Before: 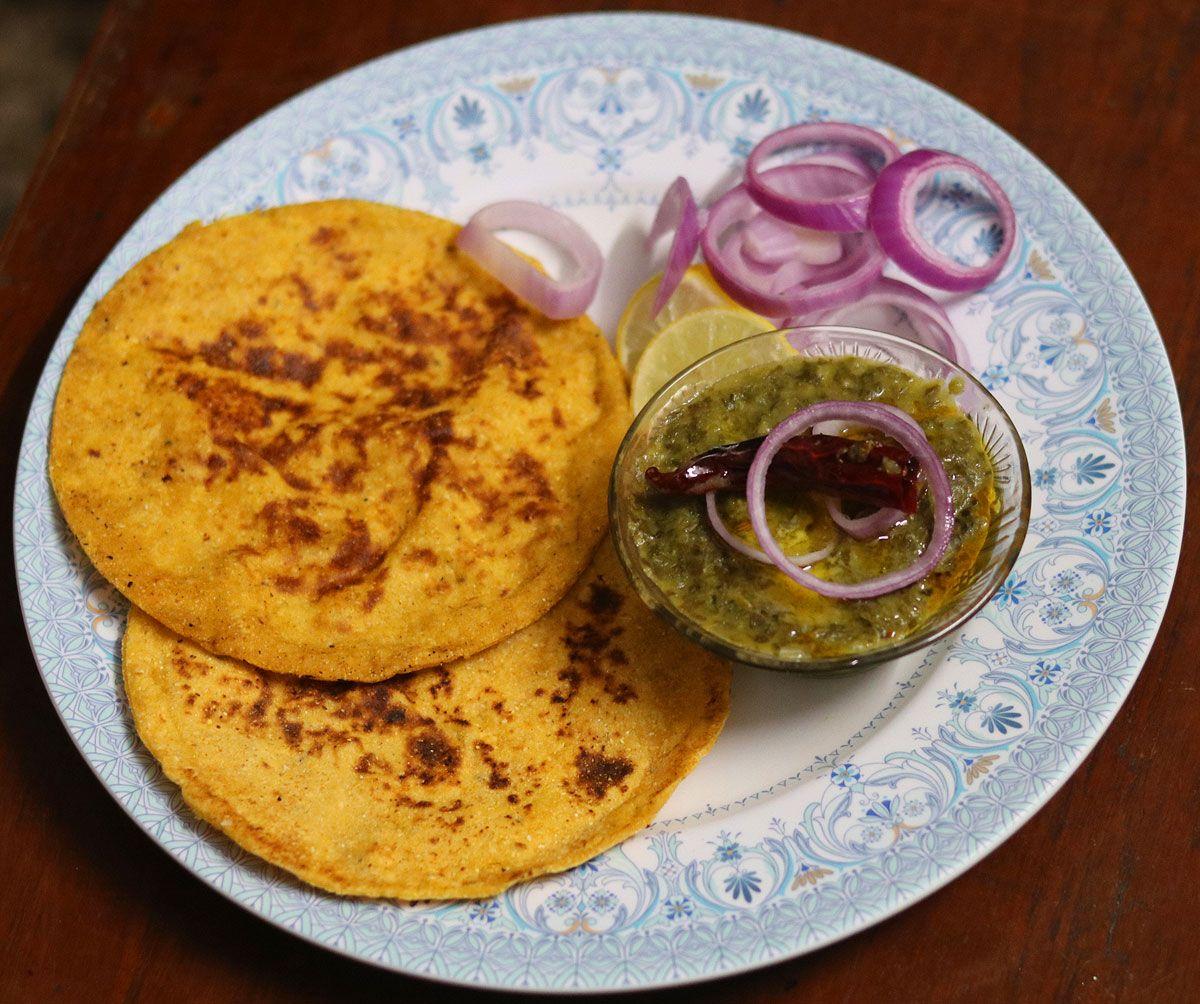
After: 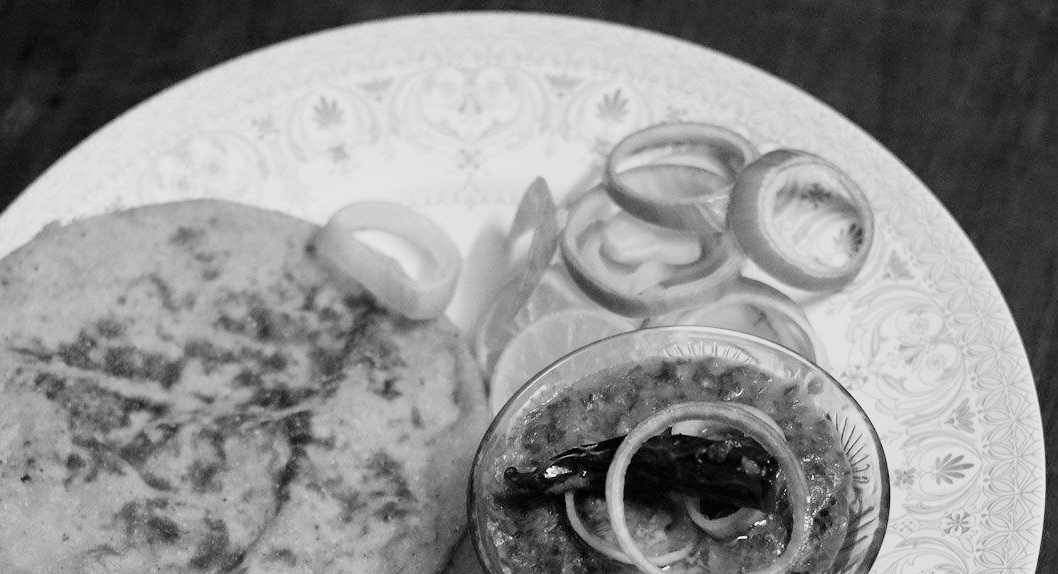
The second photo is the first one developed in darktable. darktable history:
crop and rotate: left 11.812%, bottom 42.776%
exposure: black level correction 0.001, exposure 1.05 EV, compensate exposure bias true, compensate highlight preservation false
filmic rgb: black relative exposure -7.65 EV, white relative exposure 4.56 EV, hardness 3.61, color science v6 (2022)
color calibration: output gray [0.253, 0.26, 0.487, 0], gray › normalize channels true, illuminant same as pipeline (D50), adaptation XYZ, x 0.346, y 0.359, gamut compression 0
